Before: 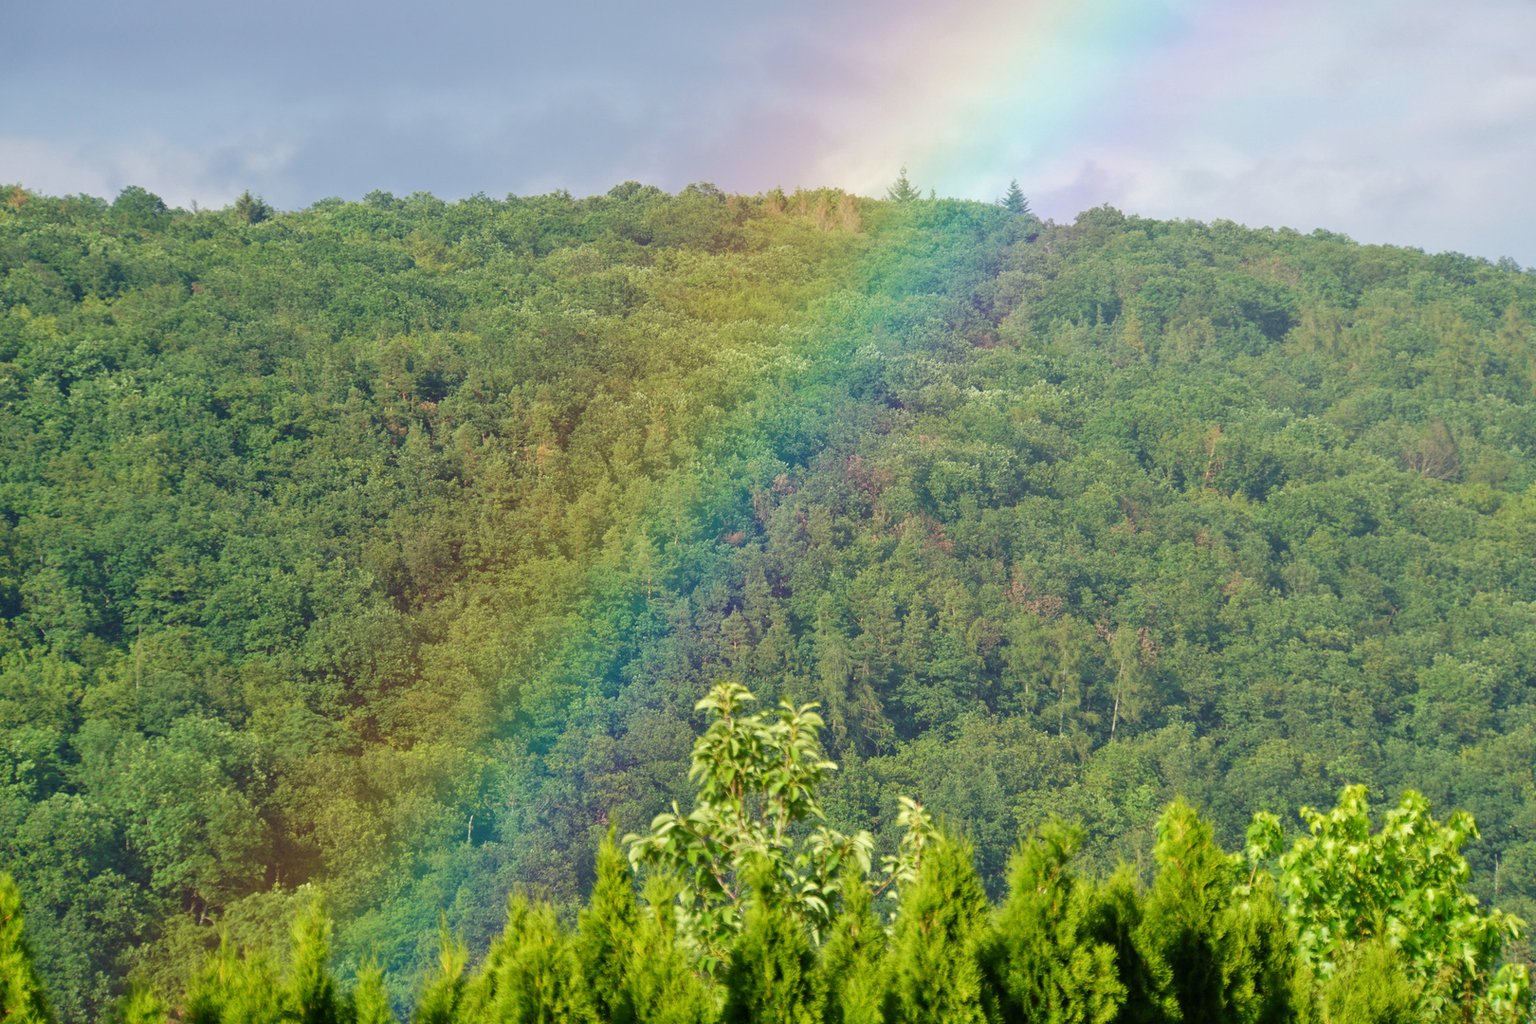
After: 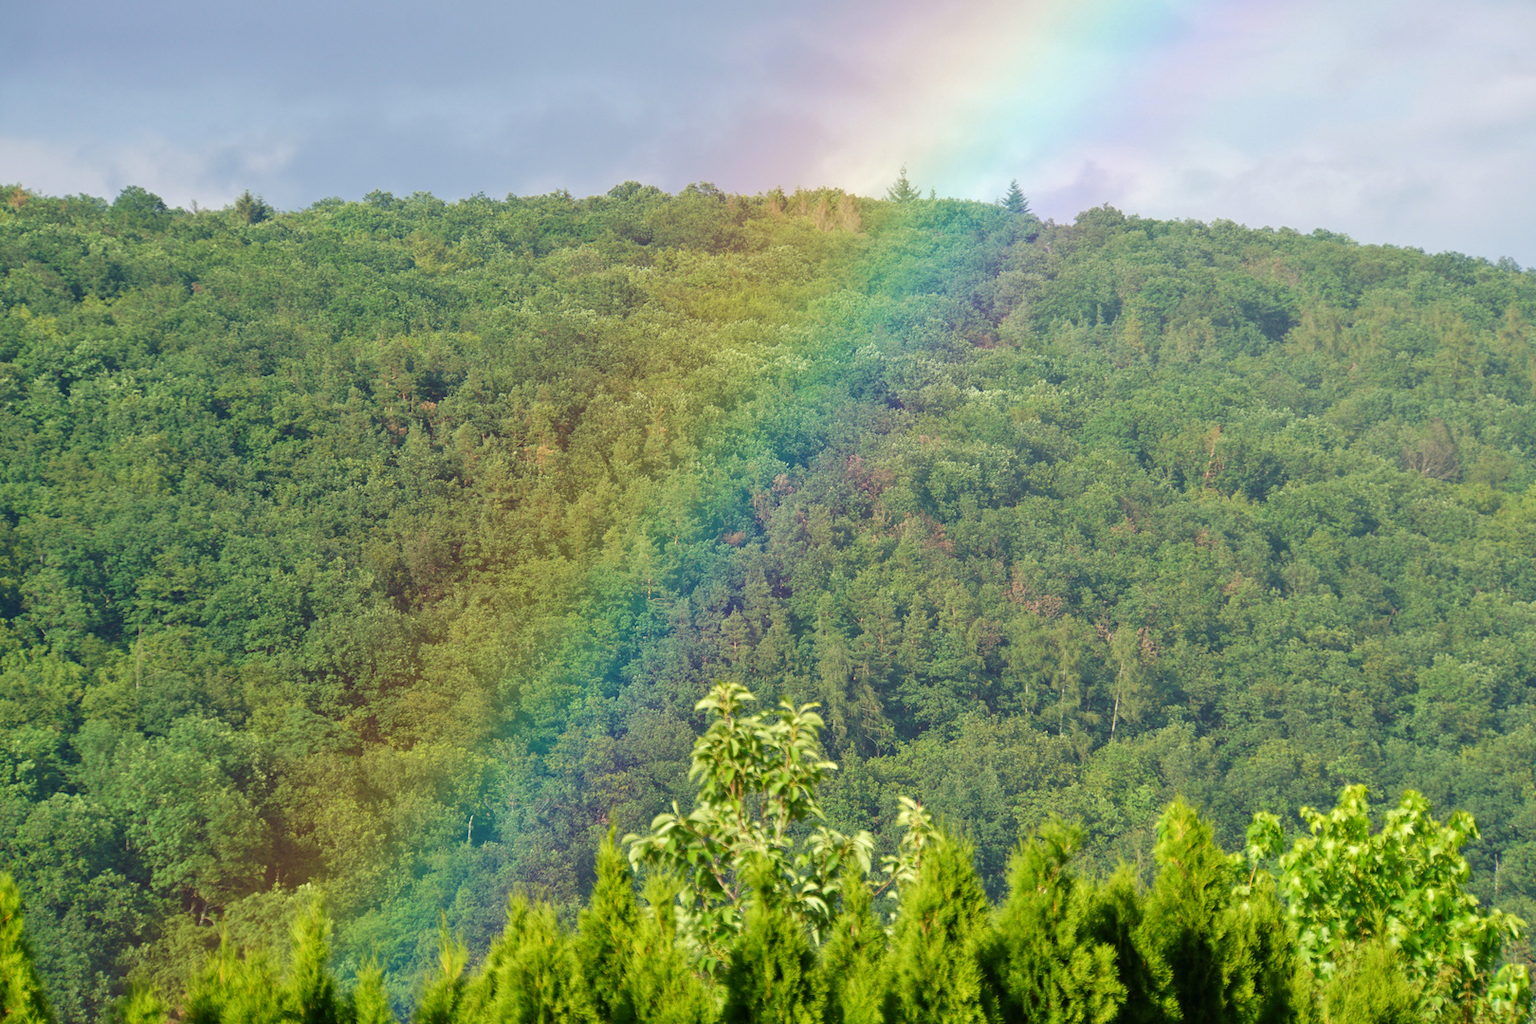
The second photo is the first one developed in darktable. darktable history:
exposure: exposure 0.084 EV, compensate highlight preservation false
